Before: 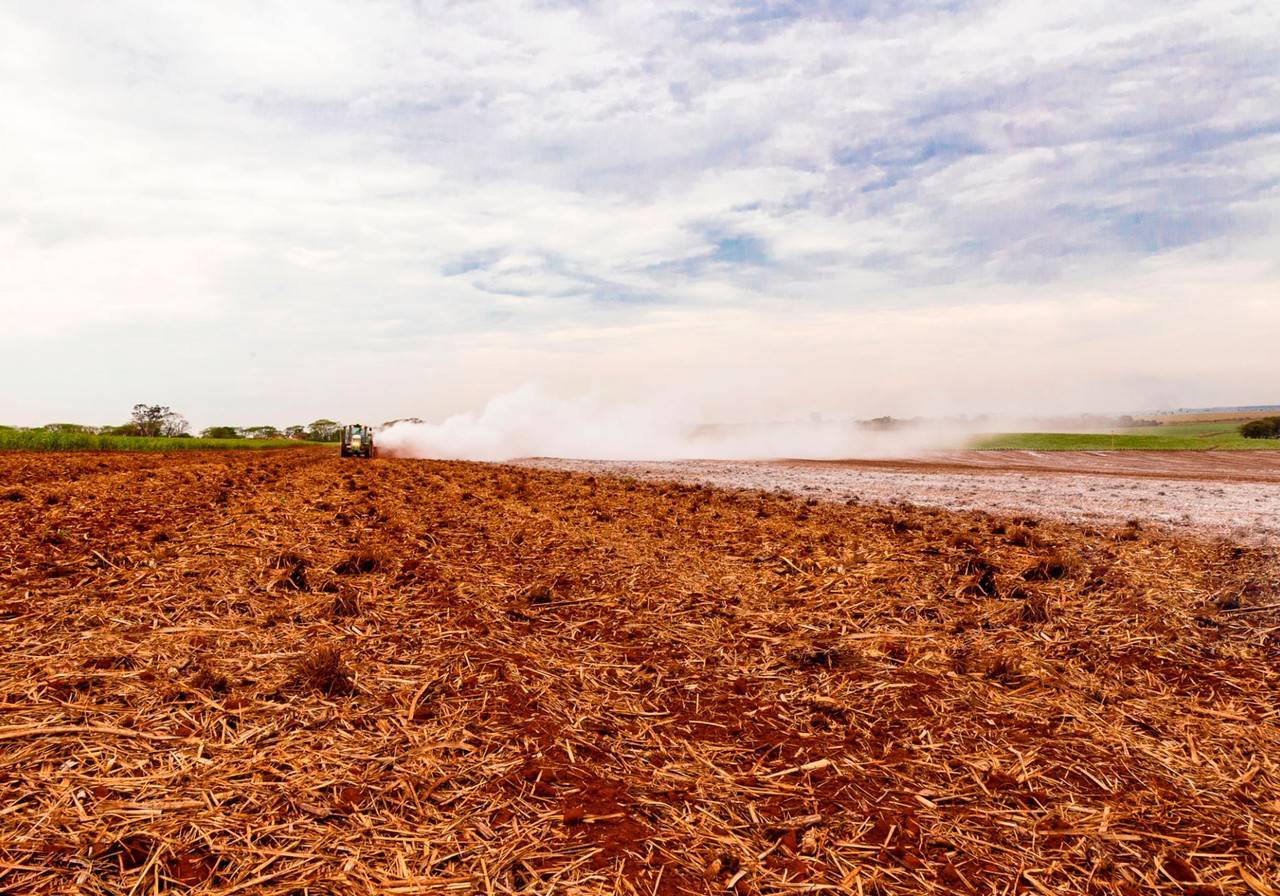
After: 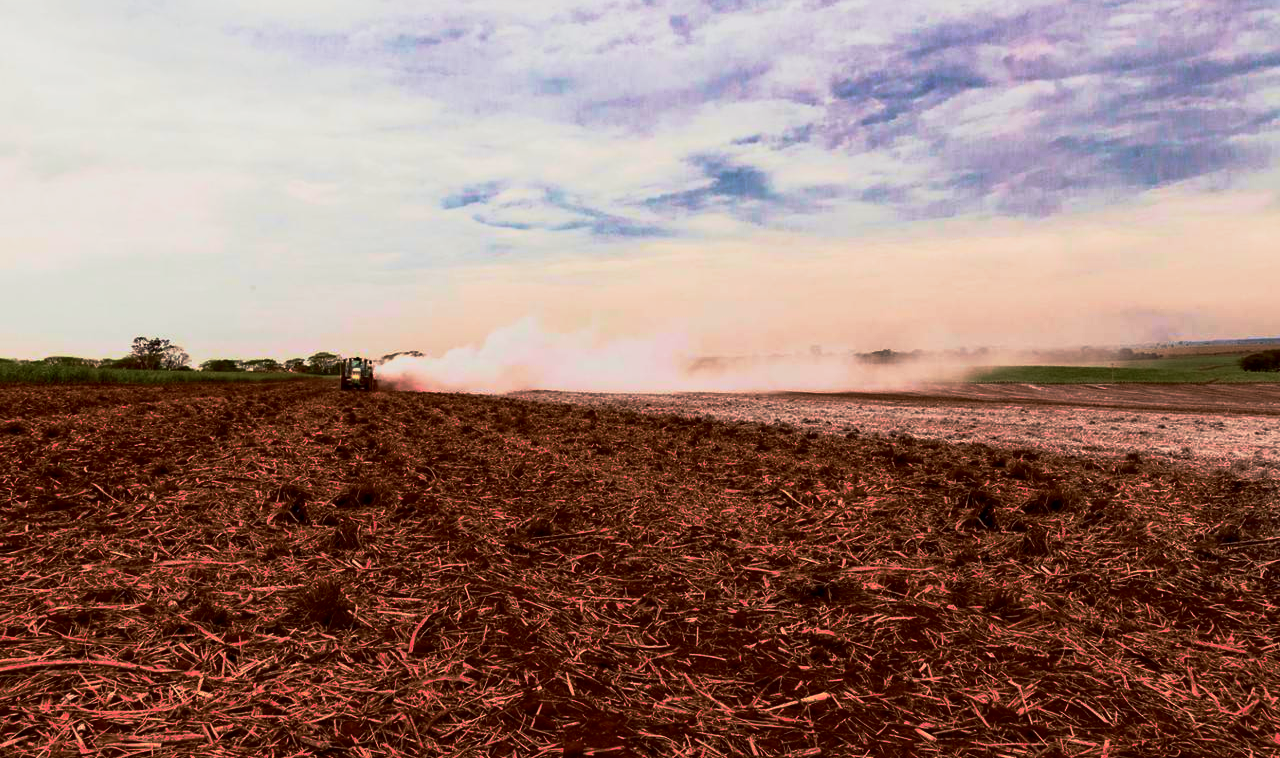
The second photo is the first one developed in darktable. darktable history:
crop: top 7.57%, bottom 7.78%
base curve: curves: ch0 [(0, 0) (0.564, 0.291) (0.802, 0.731) (1, 1)], preserve colors none
tone curve: curves: ch0 [(0, 0) (0.049, 0.01) (0.154, 0.081) (0.491, 0.519) (0.748, 0.765) (1, 0.919)]; ch1 [(0, 0) (0.172, 0.123) (0.317, 0.272) (0.401, 0.422) (0.499, 0.497) (0.531, 0.54) (0.615, 0.603) (0.741, 0.783) (1, 1)]; ch2 [(0, 0) (0.411, 0.424) (0.483, 0.478) (0.544, 0.56) (0.686, 0.638) (1, 1)], color space Lab, independent channels, preserve colors none
